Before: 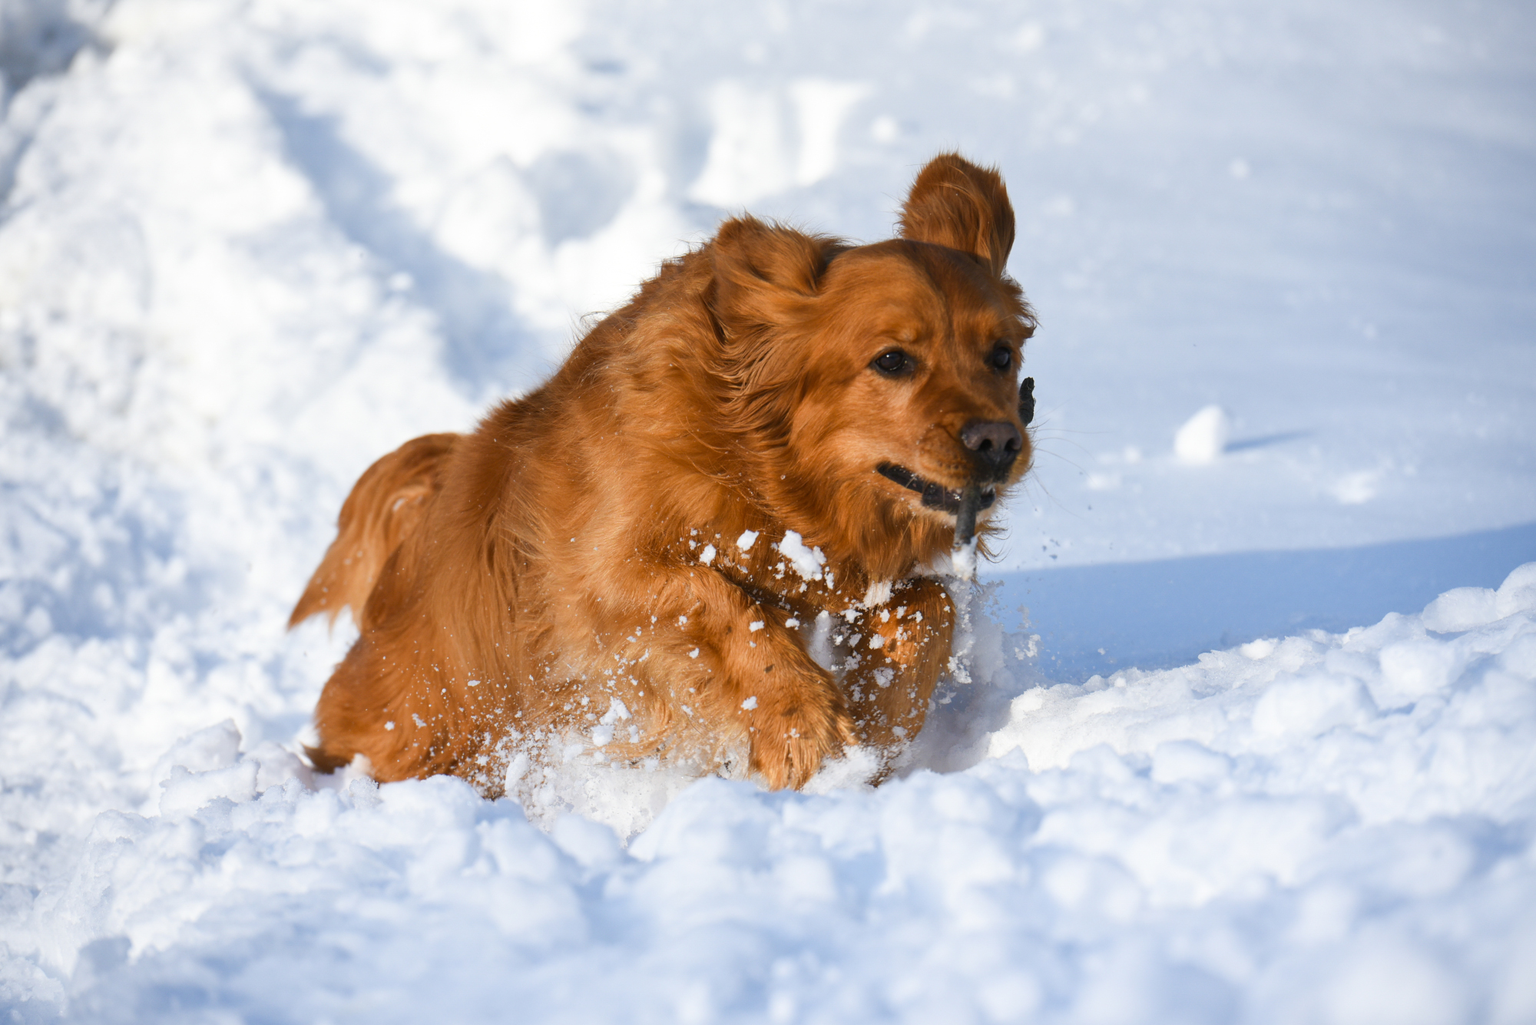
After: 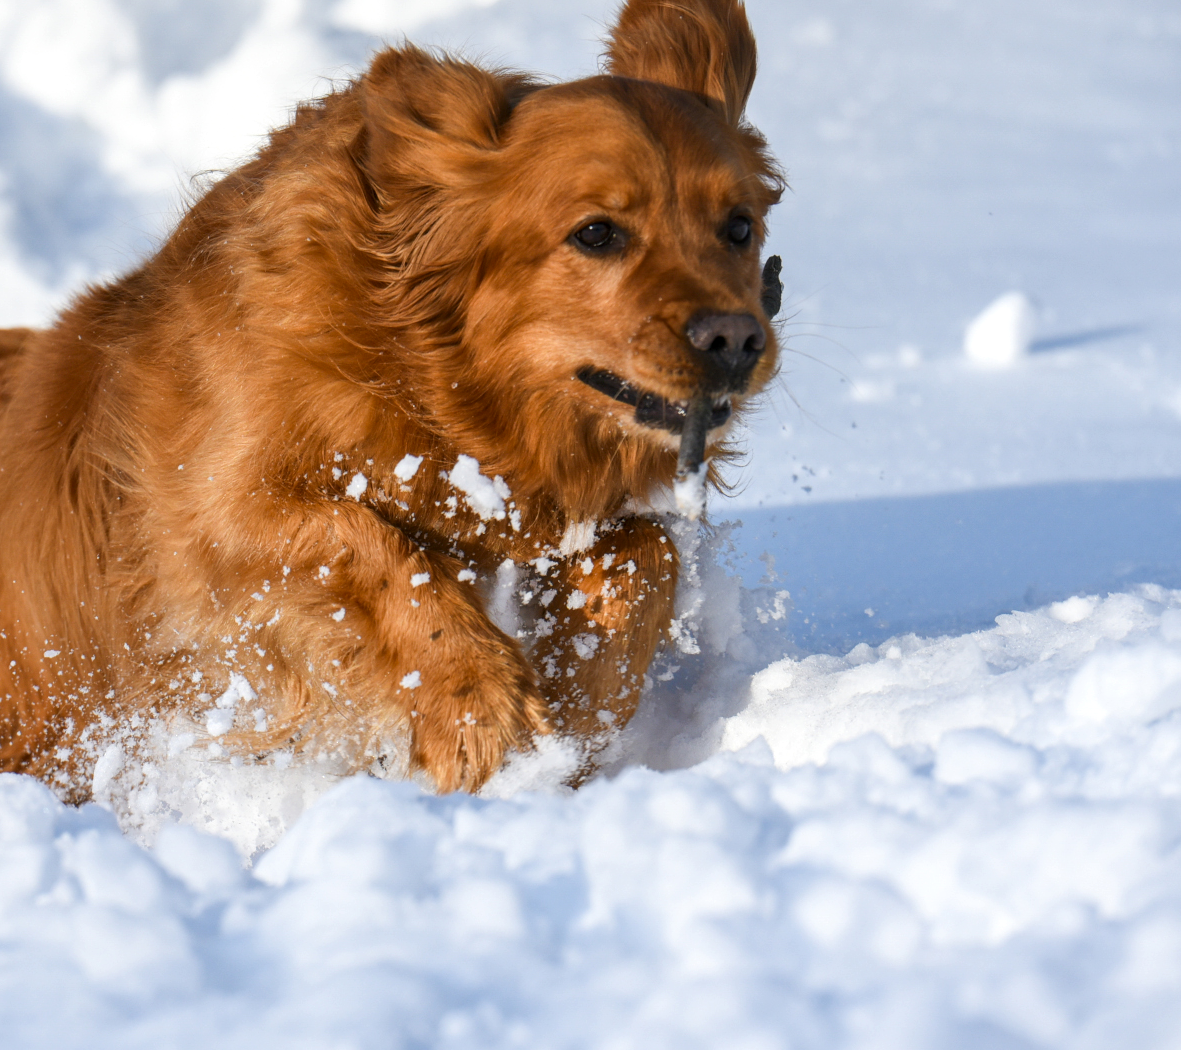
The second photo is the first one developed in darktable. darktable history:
local contrast: on, module defaults
crop and rotate: left 28.256%, top 17.734%, right 12.656%, bottom 3.573%
